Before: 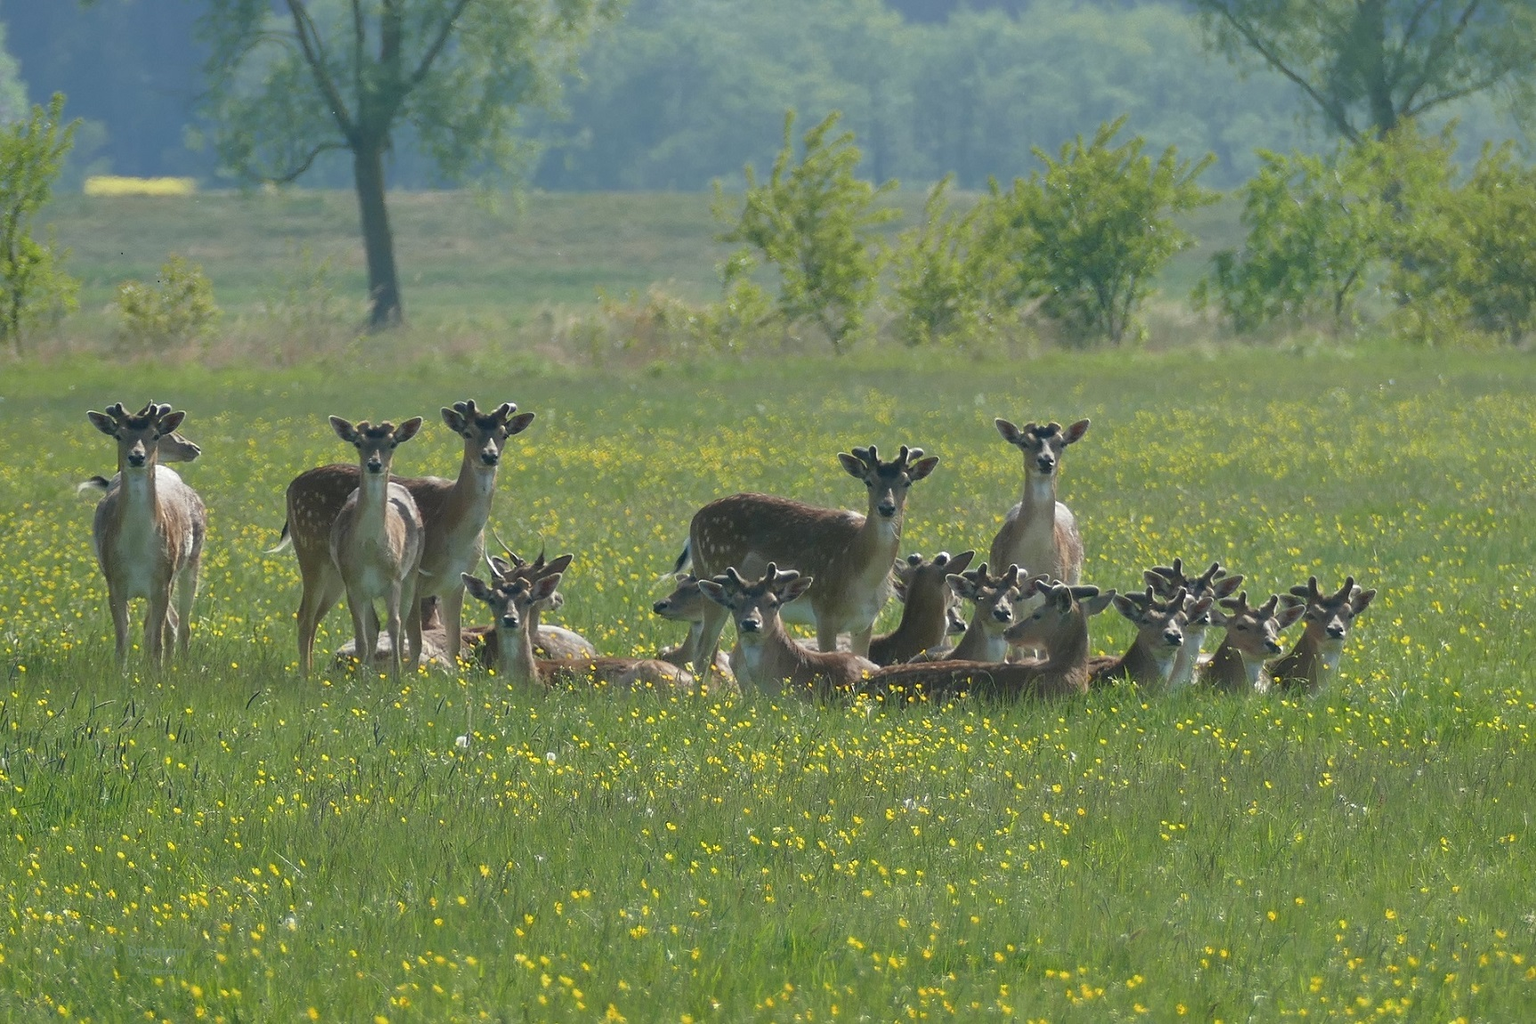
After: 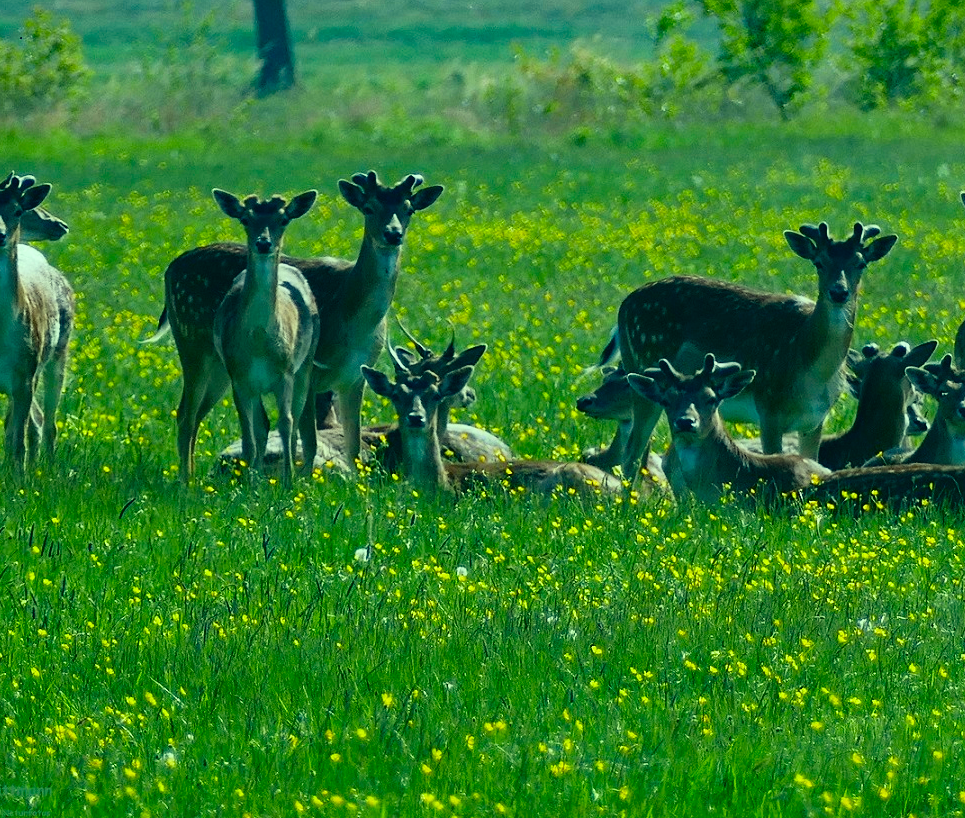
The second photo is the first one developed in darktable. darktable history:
levels: levels [0, 0.476, 0.951]
color correction: highlights a* -19.71, highlights b* 9.79, shadows a* -19.82, shadows b* -11.28
crop: left 9.133%, top 24.215%, right 34.899%, bottom 4.629%
tone equalizer: on, module defaults
haze removal: compatibility mode true, adaptive false
exposure: black level correction 0.001, compensate exposure bias true, compensate highlight preservation false
contrast brightness saturation: contrast 0.128, brightness -0.242, saturation 0.137
filmic rgb: black relative exposure -7.73 EV, white relative exposure 4.43 EV, target black luminance 0%, hardness 3.75, latitude 50.85%, contrast 1.063, highlights saturation mix 9.78%, shadows ↔ highlights balance -0.242%, preserve chrominance RGB euclidean norm, color science v5 (2021), iterations of high-quality reconstruction 10, contrast in shadows safe, contrast in highlights safe
